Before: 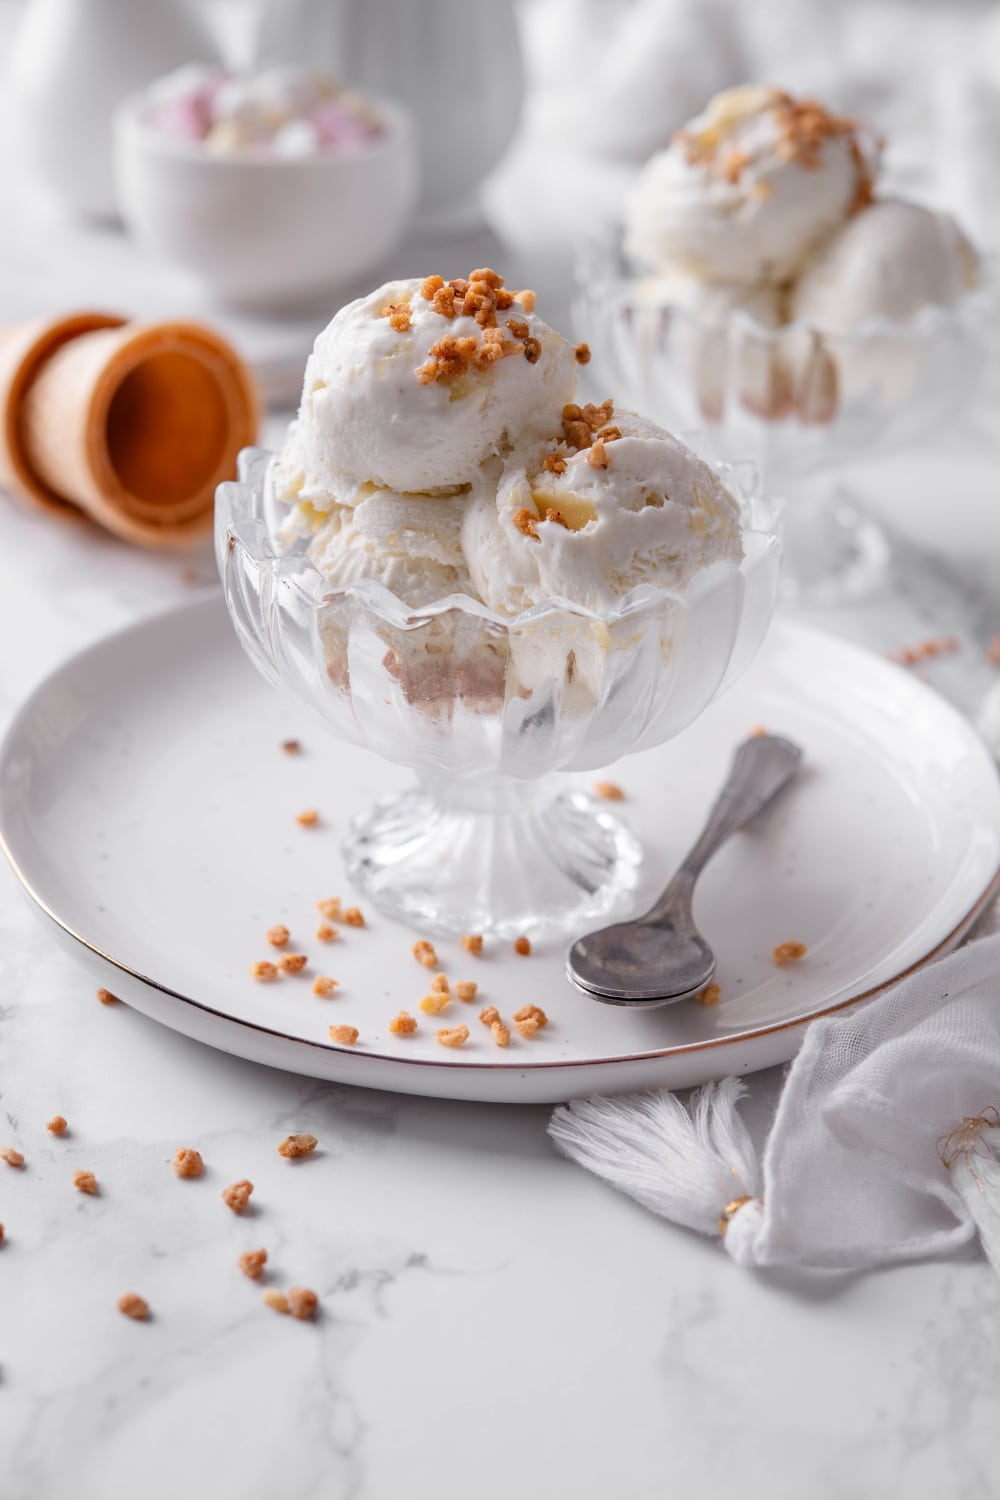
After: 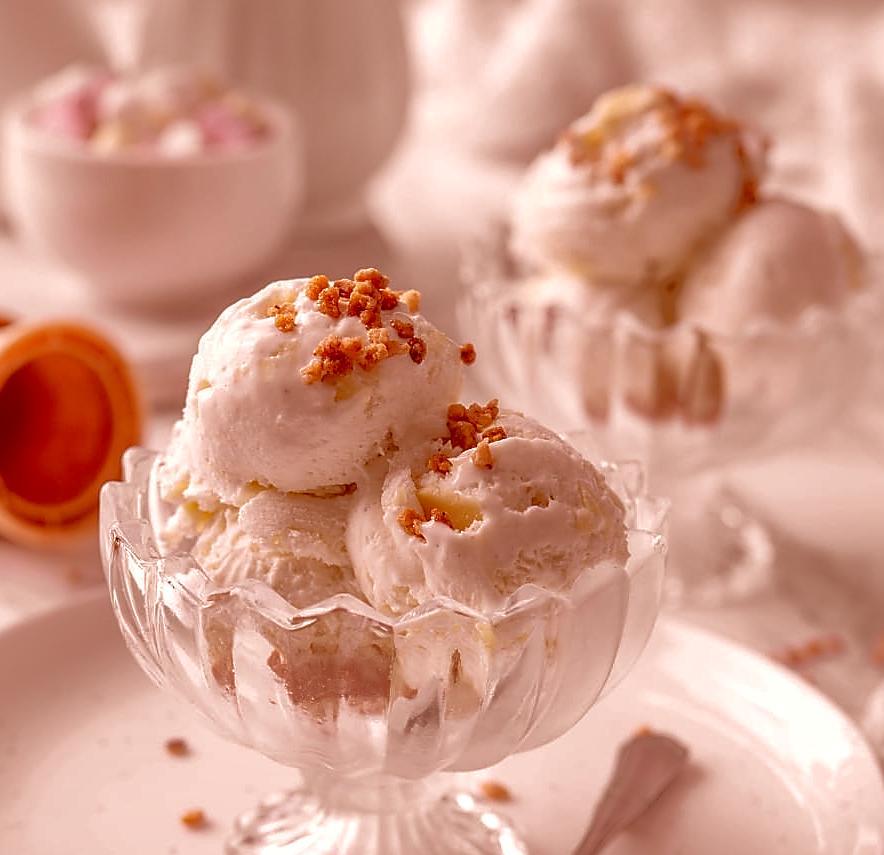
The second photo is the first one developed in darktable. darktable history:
color correction: highlights a* 9.22, highlights b* 8.5, shadows a* 39.39, shadows b* 39.54, saturation 0.822
velvia: strength 15.22%
crop and rotate: left 11.552%, bottom 42.946%
sharpen: radius 1.377, amount 1.242, threshold 0.659
local contrast: highlights 100%, shadows 101%, detail 119%, midtone range 0.2
exposure: exposure 0.126 EV, compensate highlight preservation false
shadows and highlights: highlights -59.77
